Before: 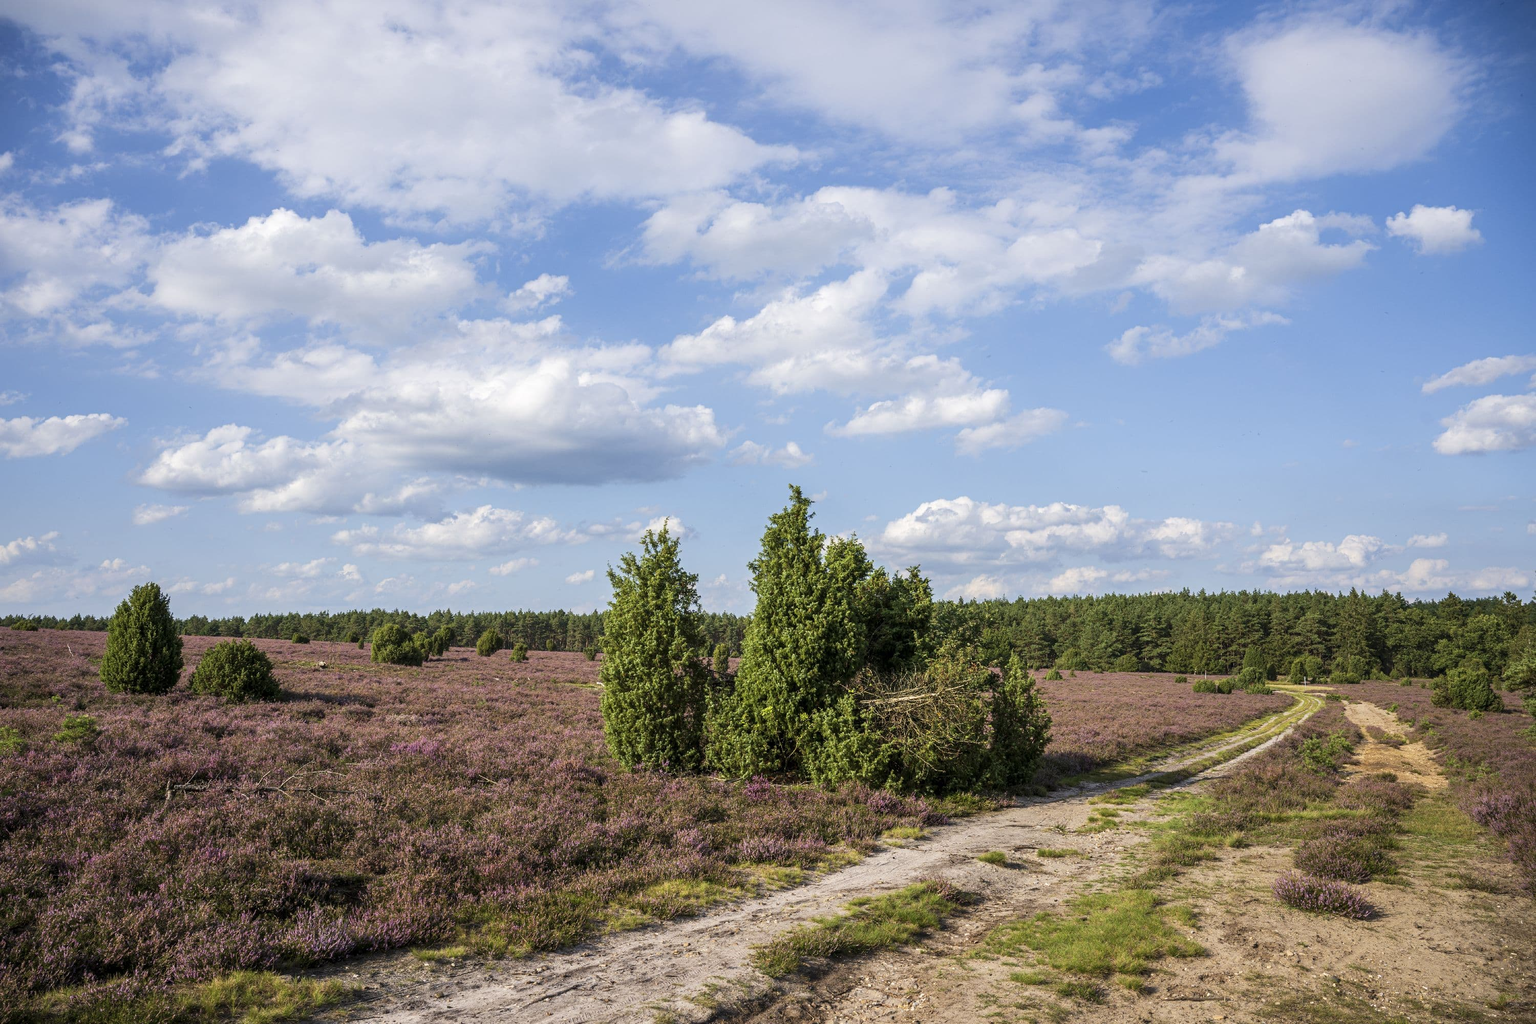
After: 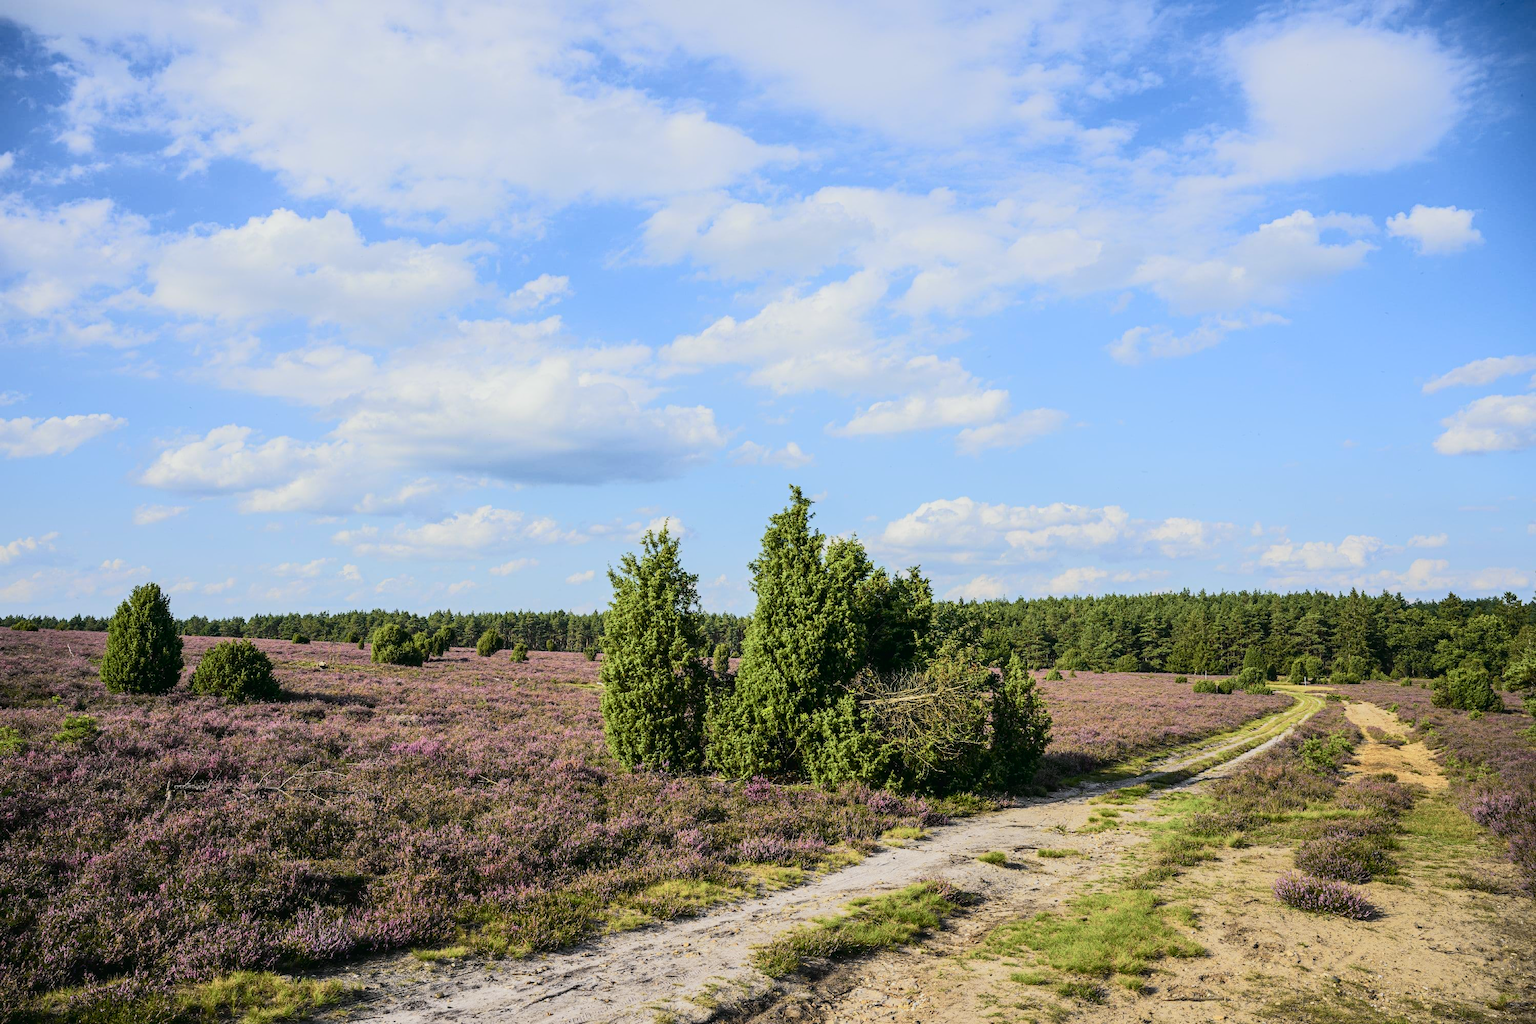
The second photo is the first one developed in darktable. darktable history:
tone curve: curves: ch0 [(0, 0.017) (0.091, 0.046) (0.298, 0.287) (0.439, 0.482) (0.64, 0.729) (0.785, 0.817) (0.995, 0.917)]; ch1 [(0, 0) (0.384, 0.365) (0.463, 0.447) (0.486, 0.474) (0.503, 0.497) (0.526, 0.52) (0.555, 0.564) (0.578, 0.595) (0.638, 0.644) (0.766, 0.773) (1, 1)]; ch2 [(0, 0) (0.374, 0.344) (0.449, 0.434) (0.501, 0.501) (0.528, 0.519) (0.569, 0.589) (0.61, 0.646) (0.666, 0.688) (1, 1)], color space Lab, independent channels, preserve colors none
